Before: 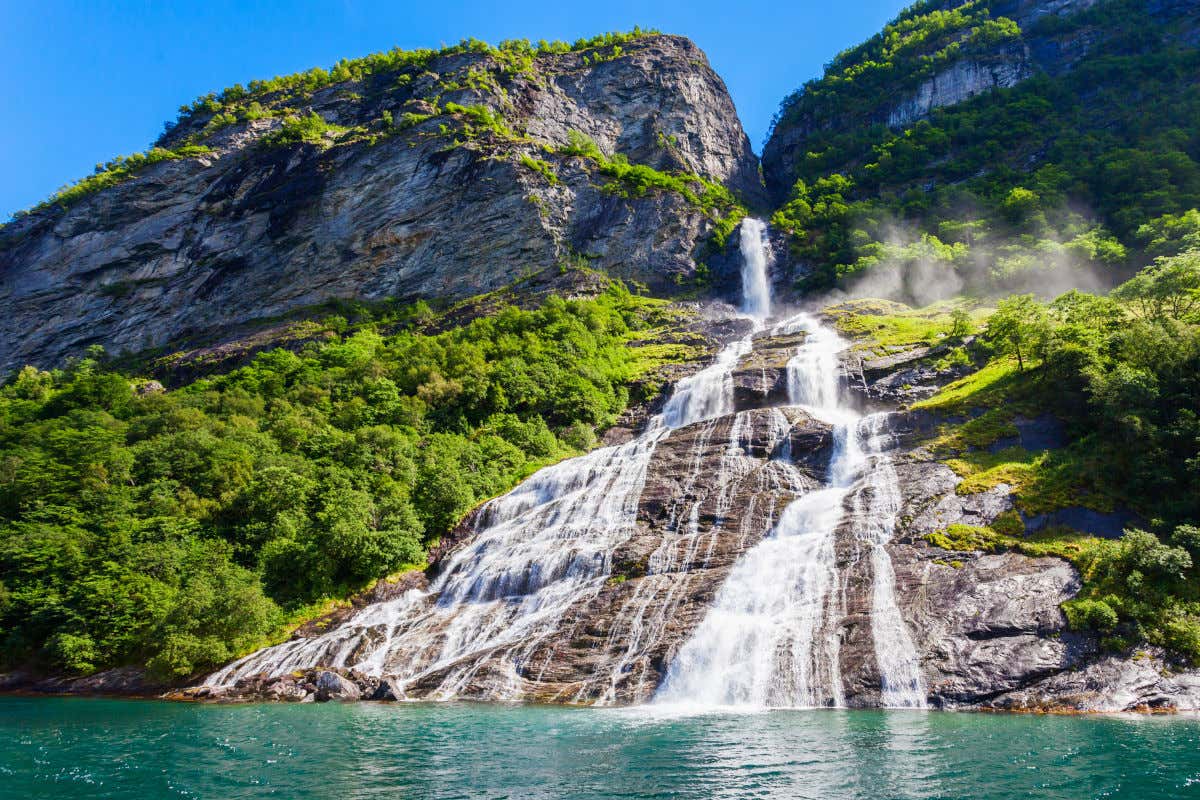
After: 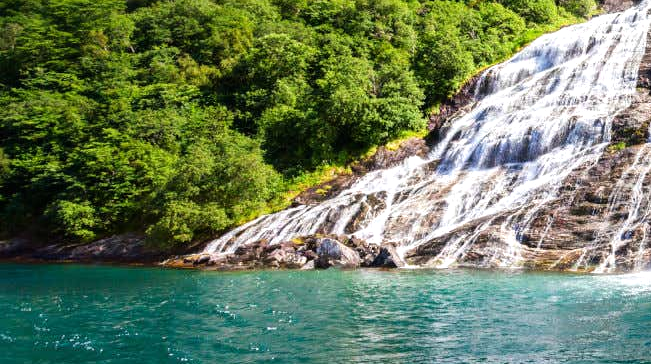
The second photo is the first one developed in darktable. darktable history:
crop and rotate: top 54.208%, right 45.747%, bottom 0.196%
tone equalizer: -8 EV -0.404 EV, -7 EV -0.373 EV, -6 EV -0.341 EV, -5 EV -0.248 EV, -3 EV 0.213 EV, -2 EV 0.323 EV, -1 EV 0.378 EV, +0 EV 0.406 EV
